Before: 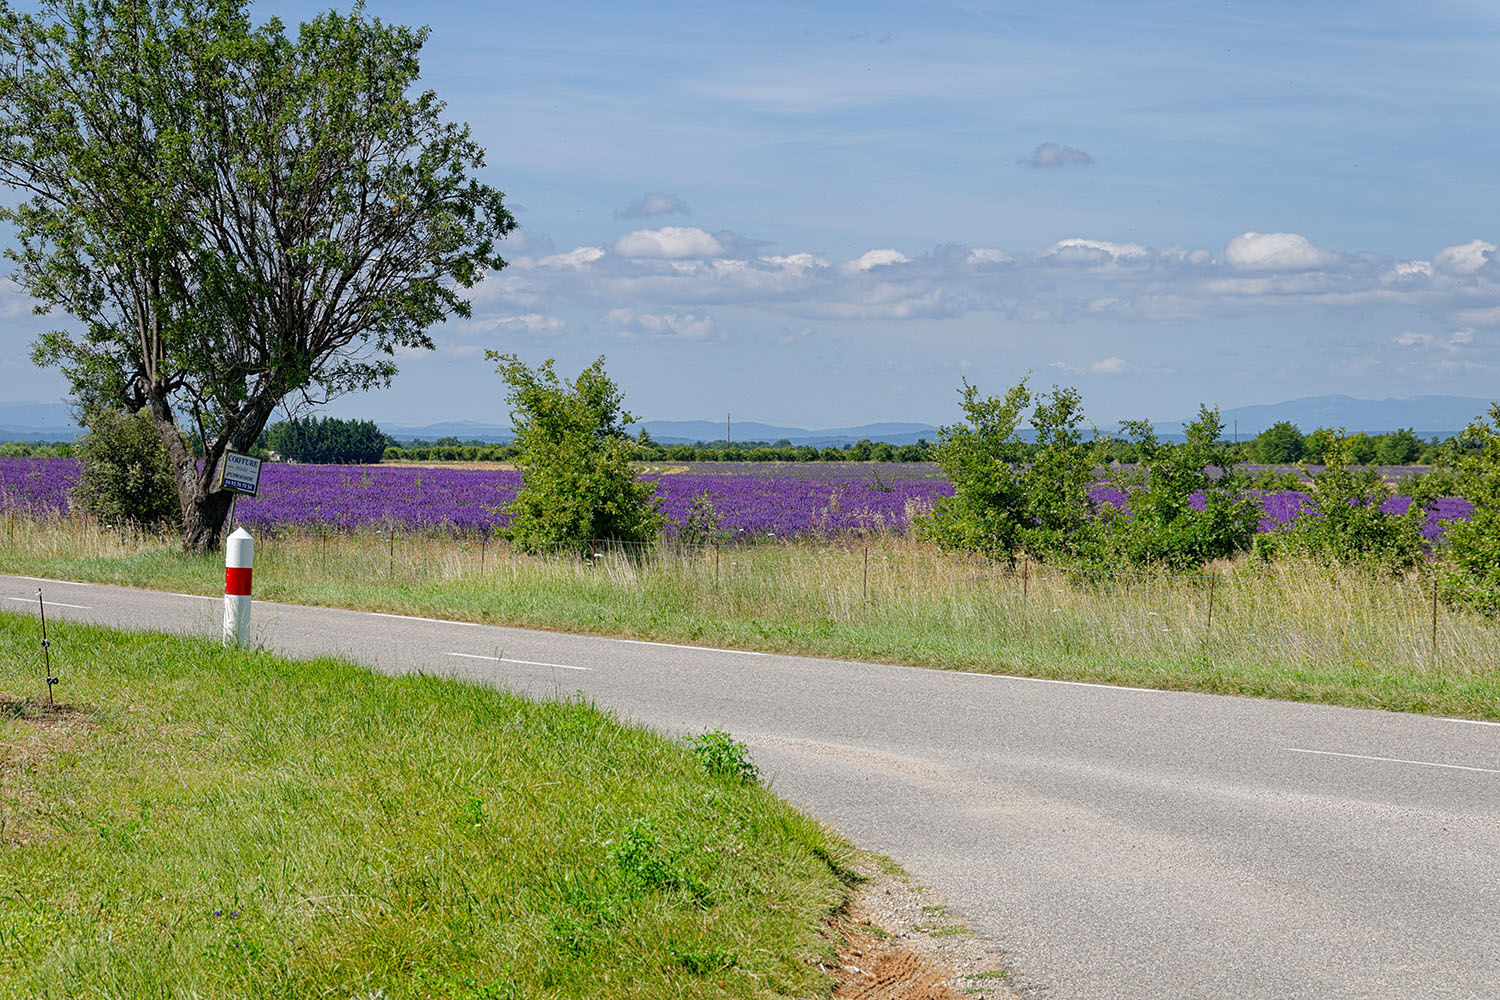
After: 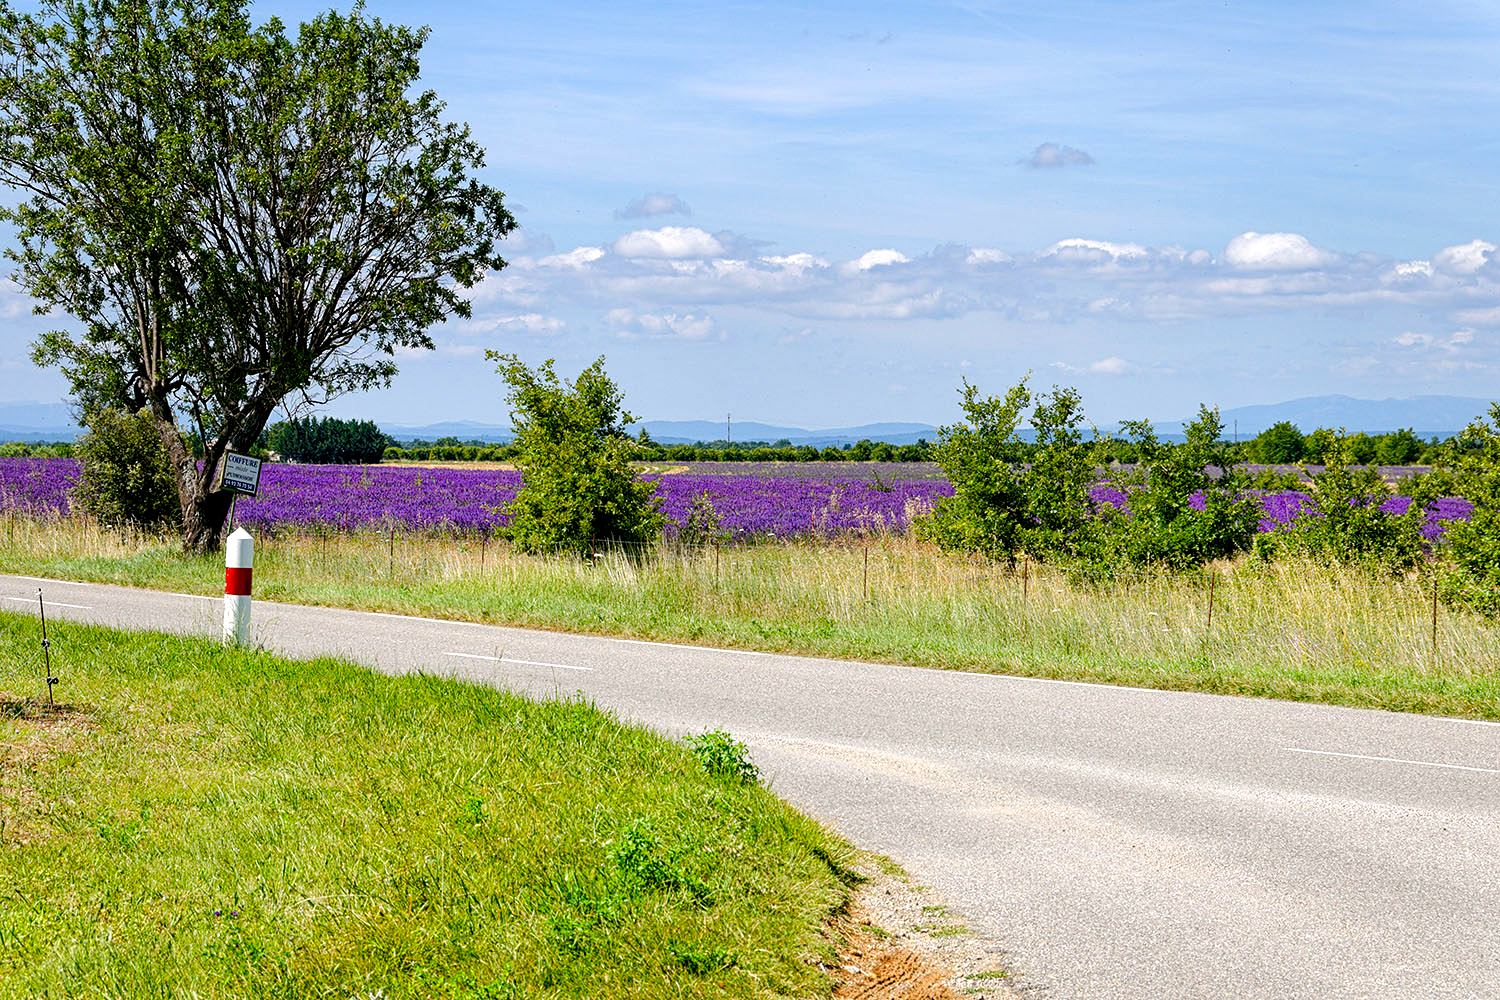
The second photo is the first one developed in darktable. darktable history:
color balance: mode lift, gamma, gain (sRGB), lift [1, 0.99, 1.01, 0.992], gamma [1, 1.037, 0.974, 0.963]
color balance rgb: global offset › luminance -0.51%, perceptual saturation grading › global saturation 27.53%, perceptual saturation grading › highlights -25%, perceptual saturation grading › shadows 25%, perceptual brilliance grading › highlights 6.62%, perceptual brilliance grading › mid-tones 17.07%, perceptual brilliance grading › shadows -5.23%
tone equalizer: -8 EV -0.417 EV, -7 EV -0.389 EV, -6 EV -0.333 EV, -5 EV -0.222 EV, -3 EV 0.222 EV, -2 EV 0.333 EV, -1 EV 0.389 EV, +0 EV 0.417 EV, edges refinement/feathering 500, mask exposure compensation -1.57 EV, preserve details no
